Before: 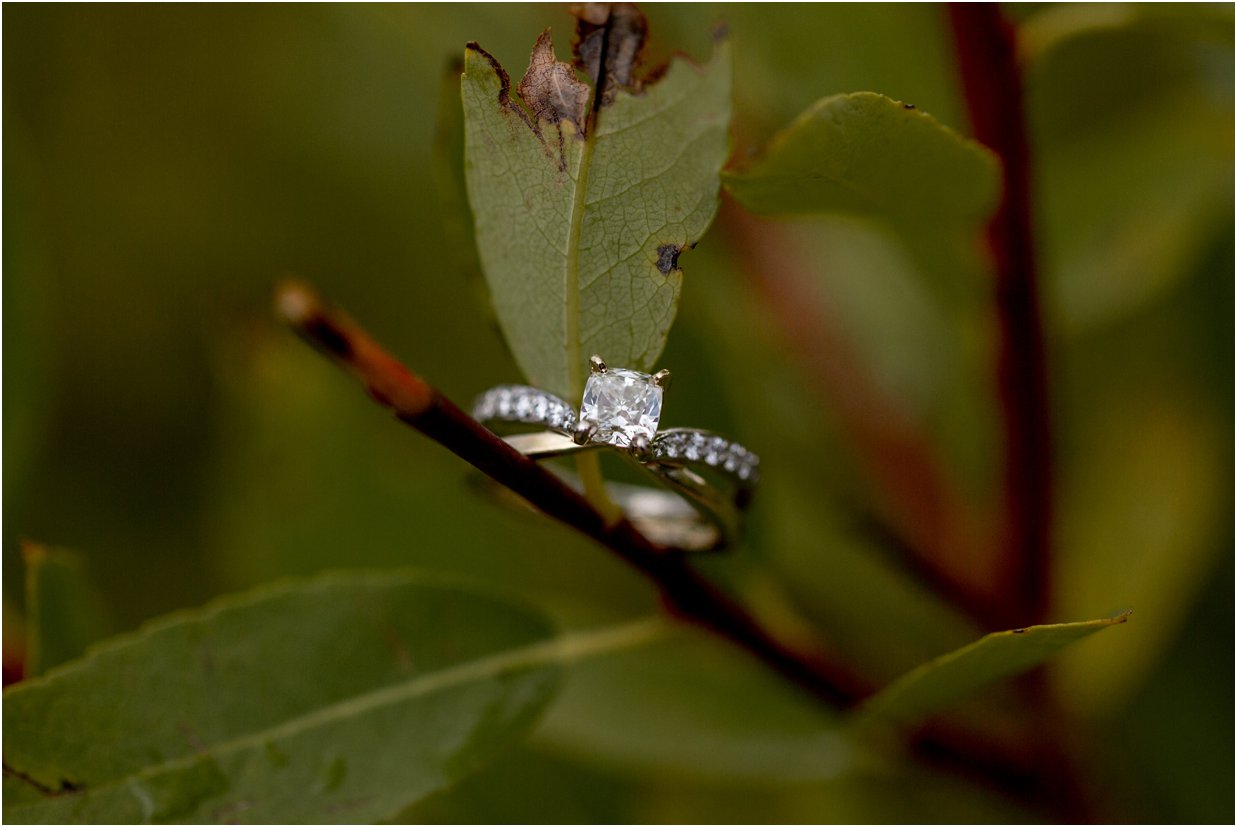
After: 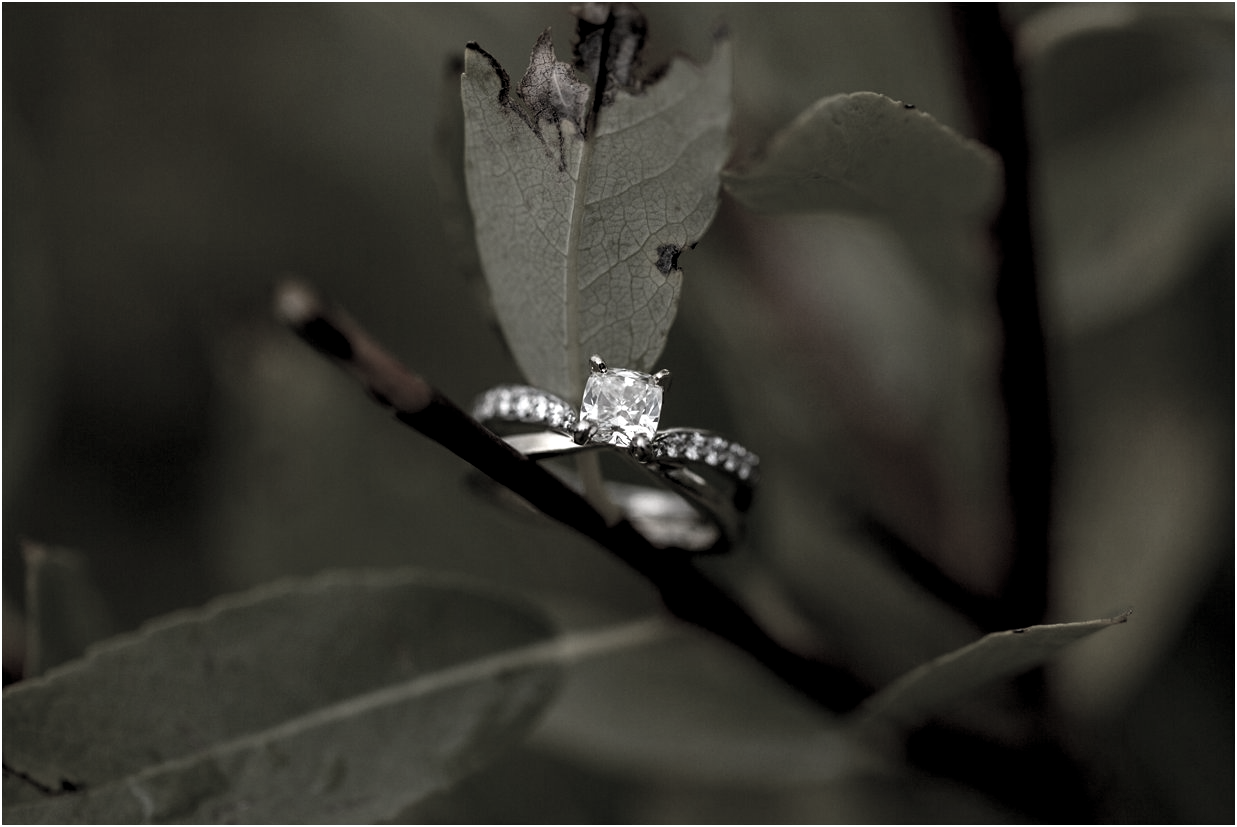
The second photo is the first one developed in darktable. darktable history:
levels: levels [0.052, 0.496, 0.908]
color correction: saturation 0.2
